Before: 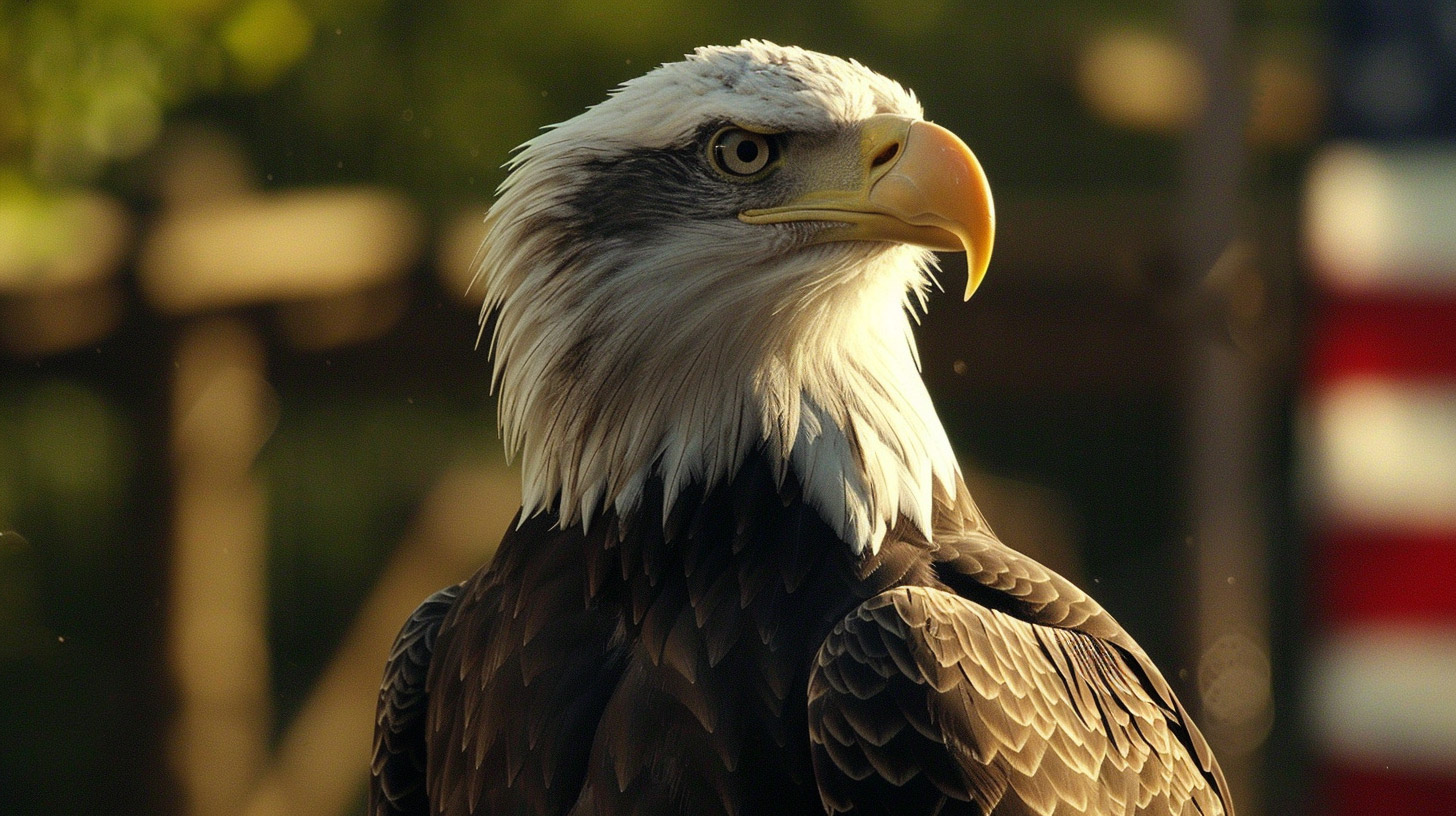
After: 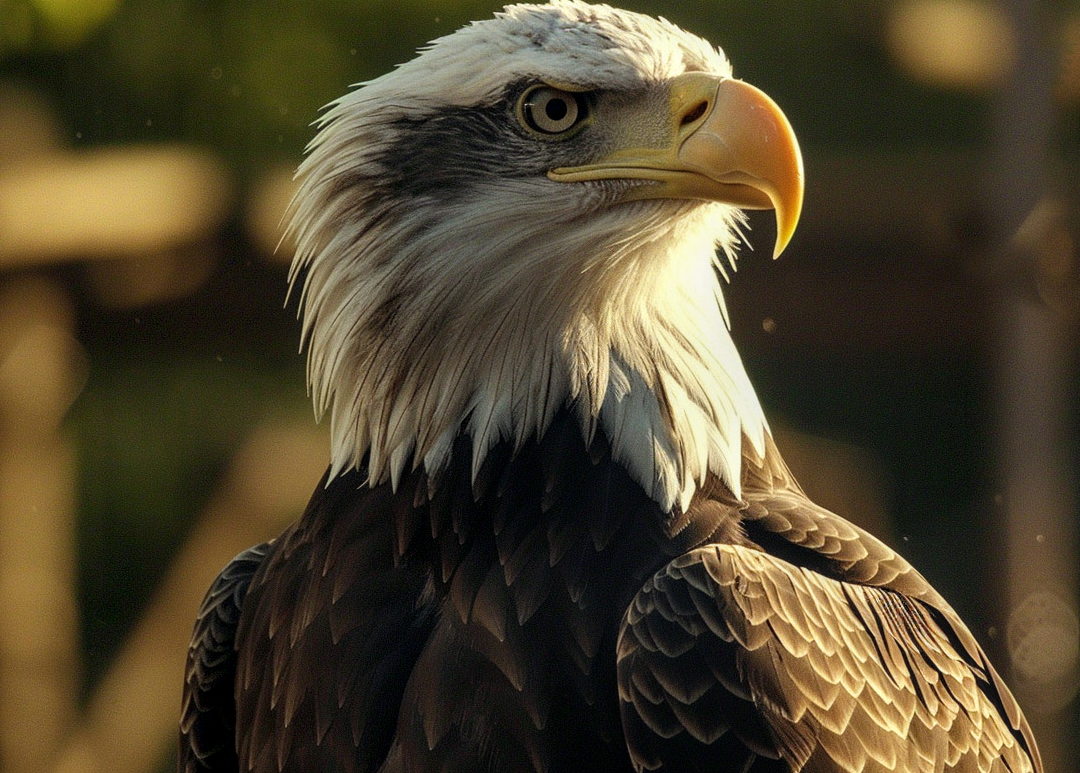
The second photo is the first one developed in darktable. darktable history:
crop and rotate: left 13.15%, top 5.251%, right 12.609%
local contrast: on, module defaults
